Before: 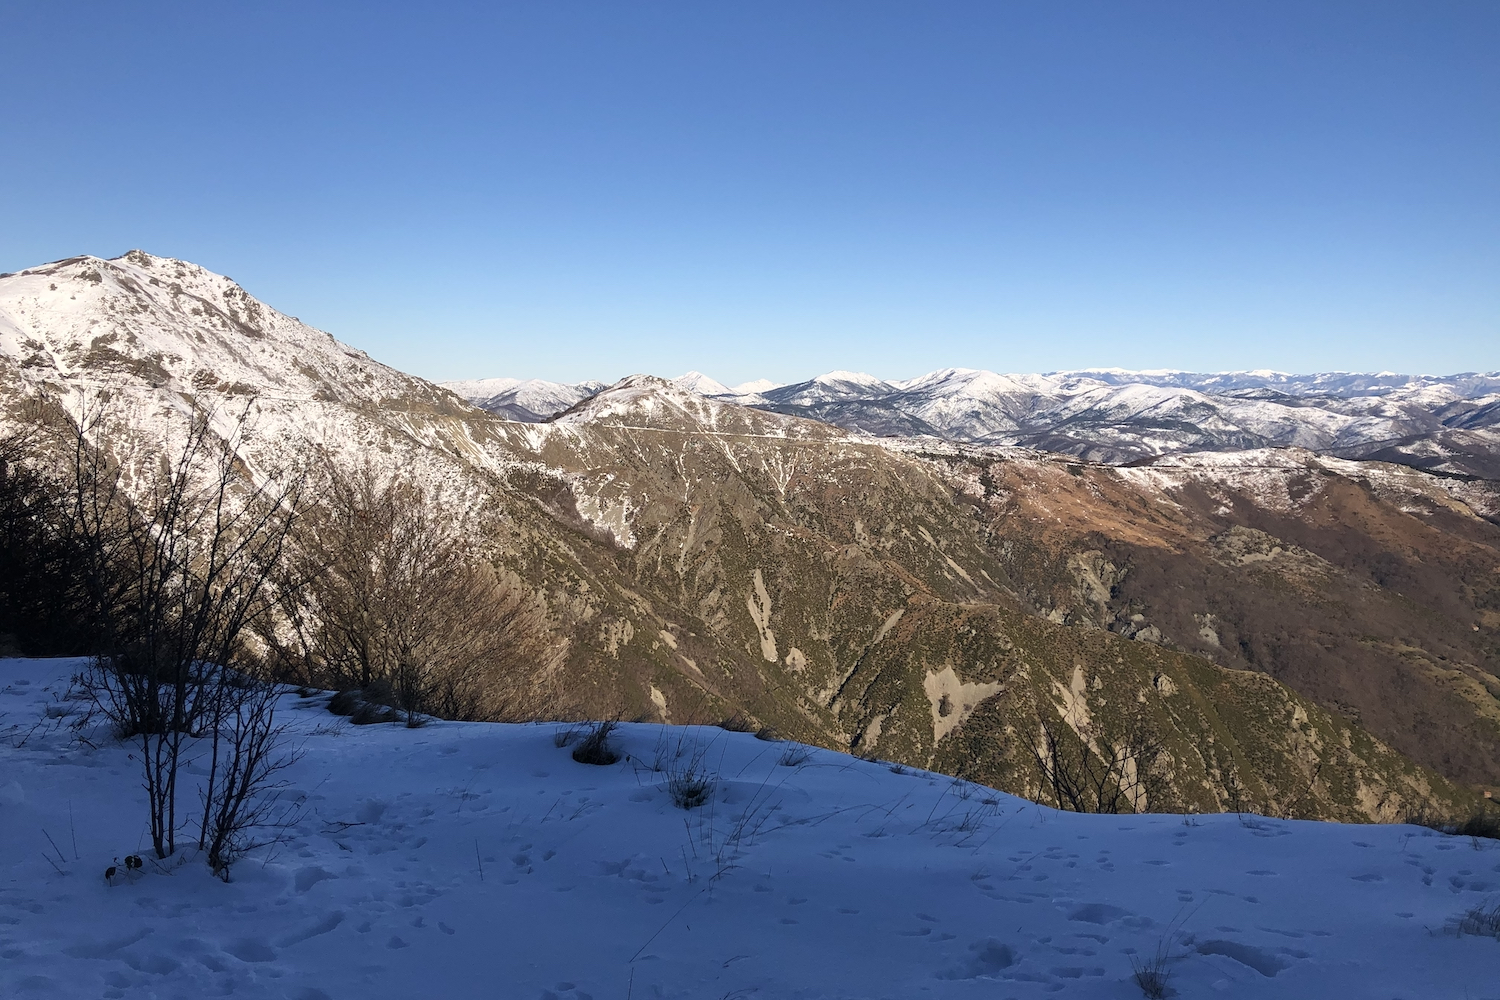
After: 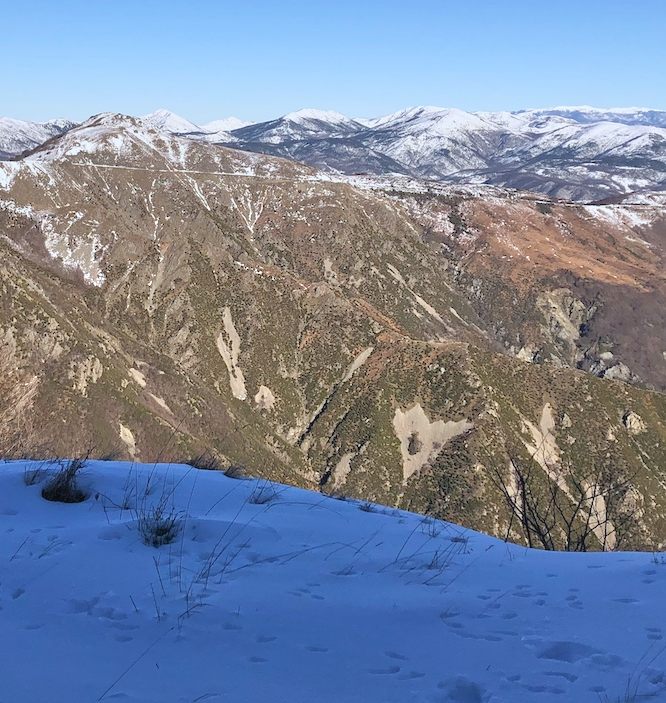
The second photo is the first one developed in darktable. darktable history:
contrast brightness saturation: contrast -0.08, brightness -0.04, saturation -0.11
tone equalizer: -7 EV 0.15 EV, -6 EV 0.6 EV, -5 EV 1.15 EV, -4 EV 1.33 EV, -3 EV 1.15 EV, -2 EV 0.6 EV, -1 EV 0.15 EV, mask exposure compensation -0.5 EV
white balance: red 0.954, blue 1.079
crop: left 35.432%, top 26.233%, right 20.145%, bottom 3.432%
